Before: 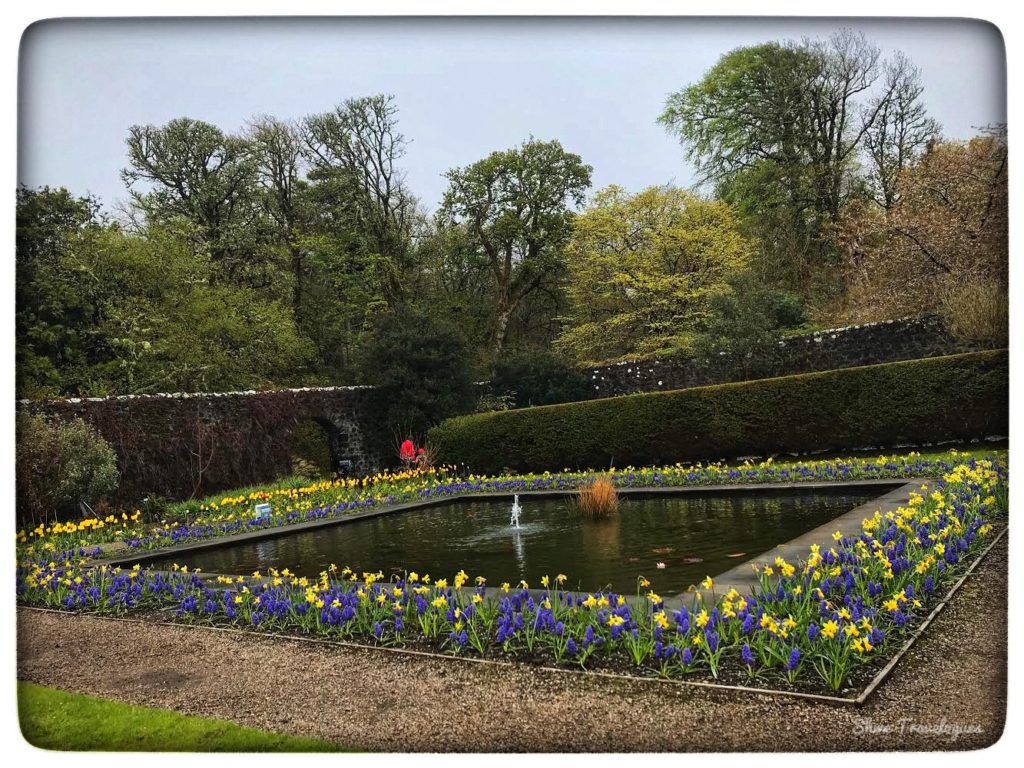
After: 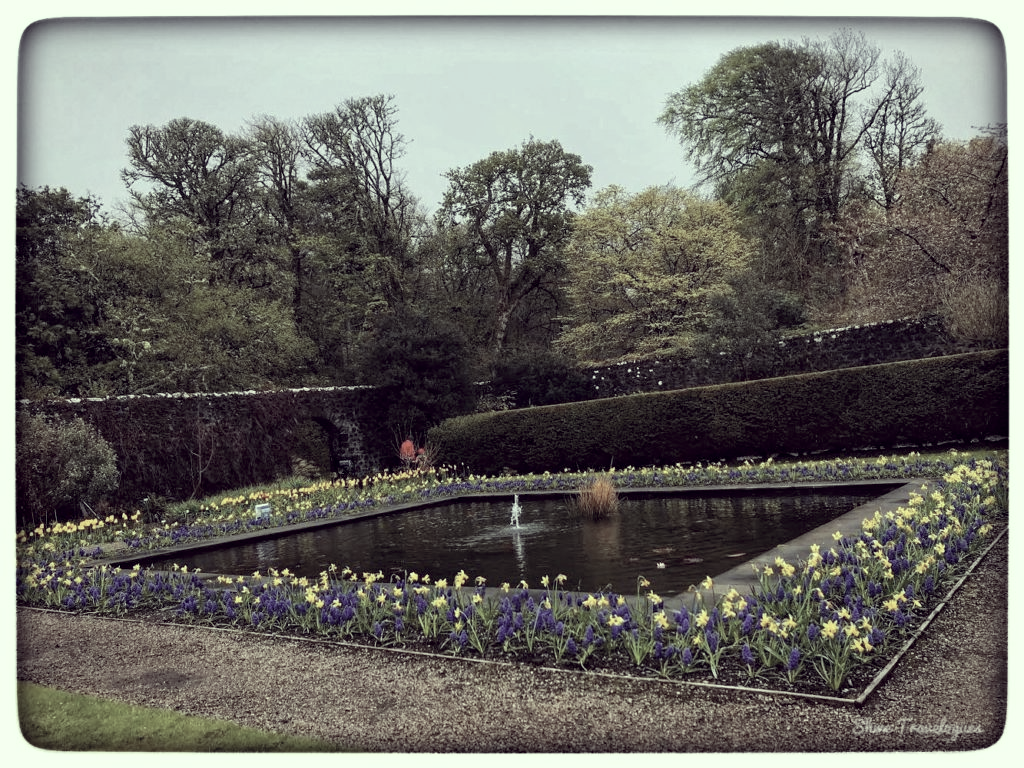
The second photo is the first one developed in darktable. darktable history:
color correction: highlights a* -20.74, highlights b* 20.53, shadows a* 19.36, shadows b* -20.38, saturation 0.393
exposure: black level correction 0.005, exposure 0.016 EV, compensate exposure bias true, compensate highlight preservation false
